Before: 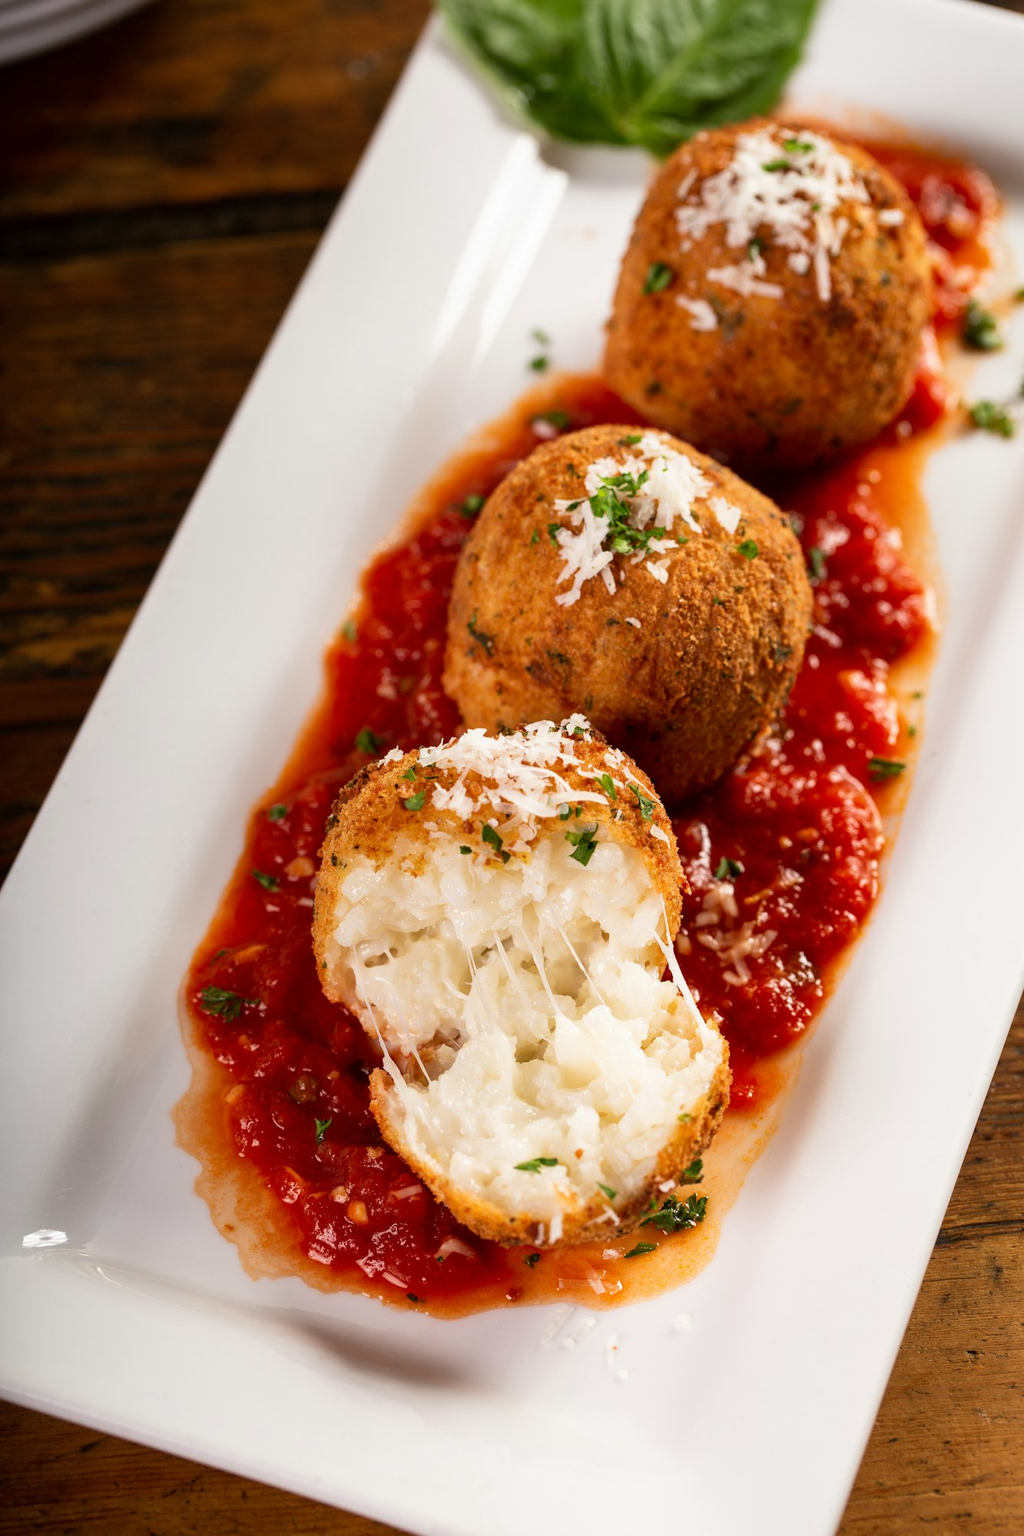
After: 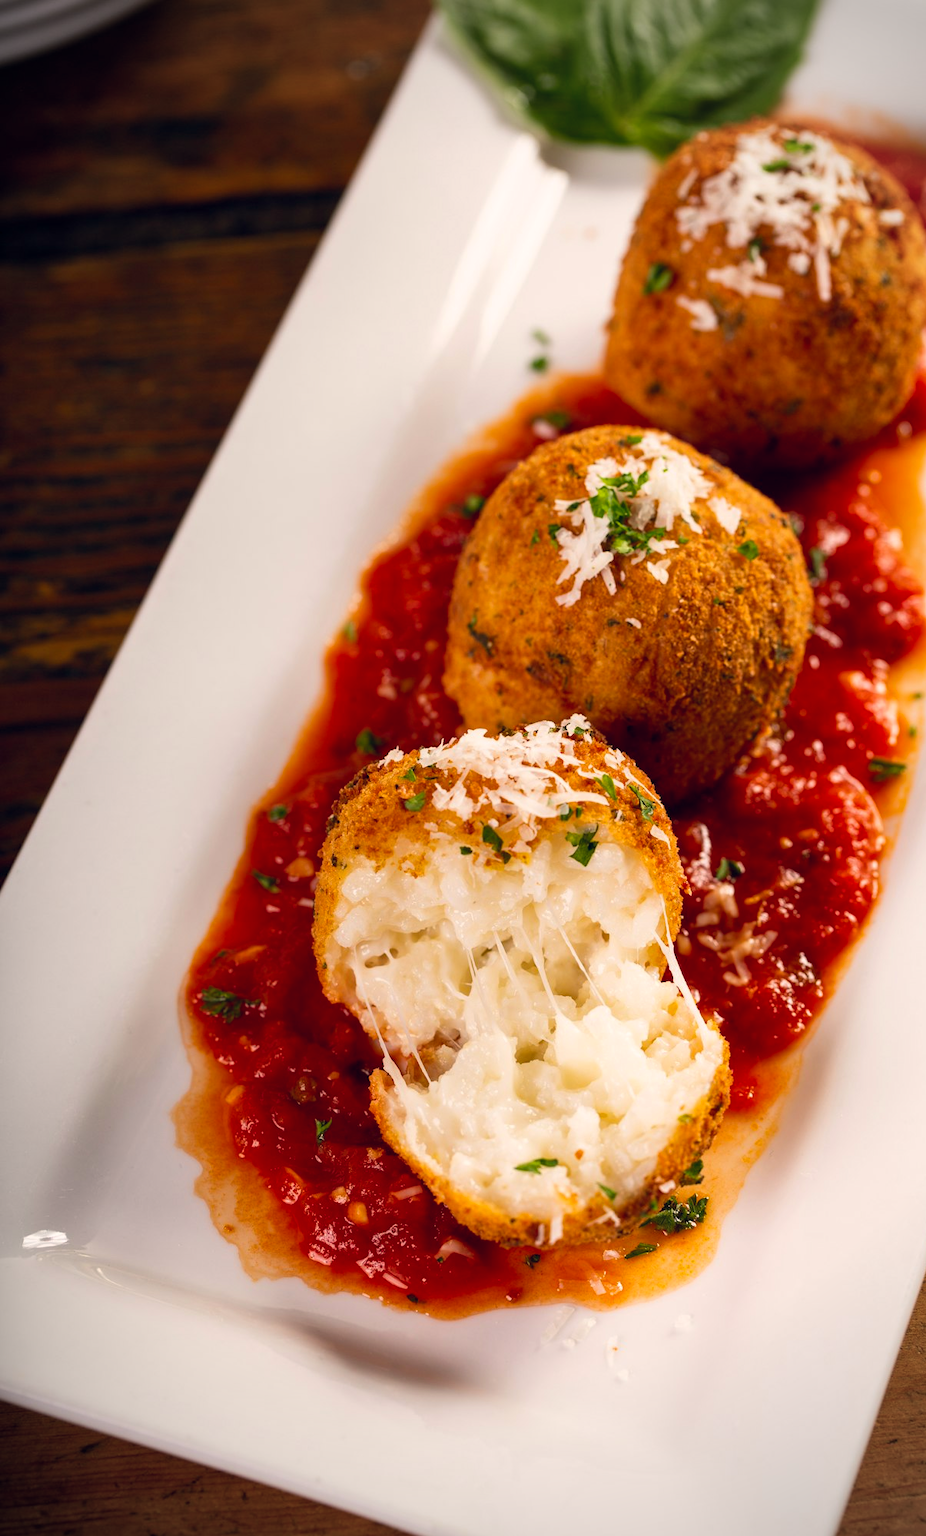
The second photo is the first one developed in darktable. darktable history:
vignetting: on, module defaults
color balance rgb: shadows lift › hue 87.51°, highlights gain › chroma 1.62%, highlights gain › hue 55.1°, global offset › chroma 0.06%, global offset › hue 253.66°, linear chroma grading › global chroma 0.5%, perceptual saturation grading › global saturation 16.38%
crop: right 9.509%, bottom 0.031%
